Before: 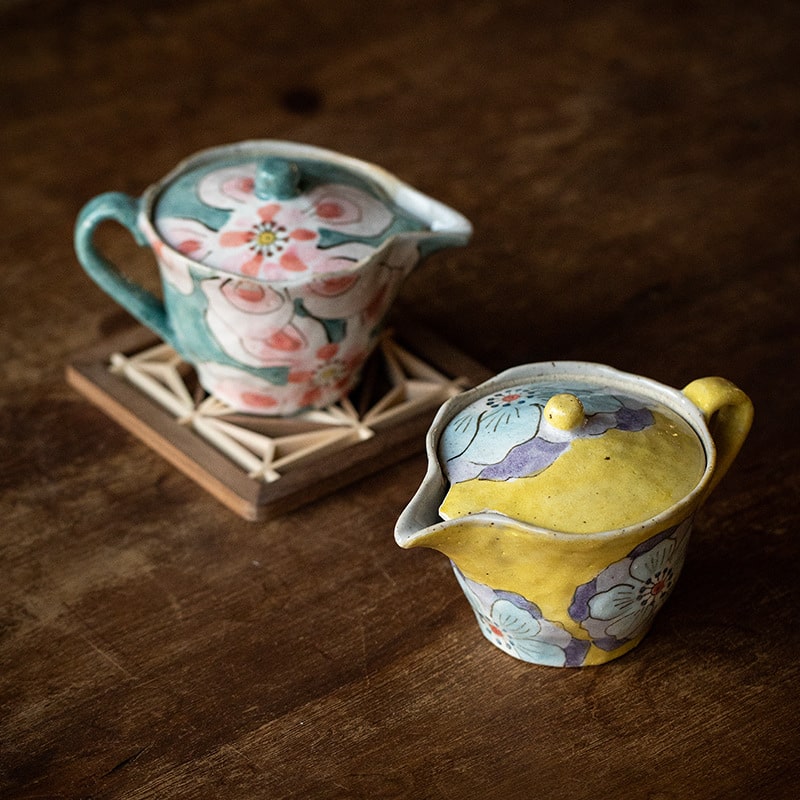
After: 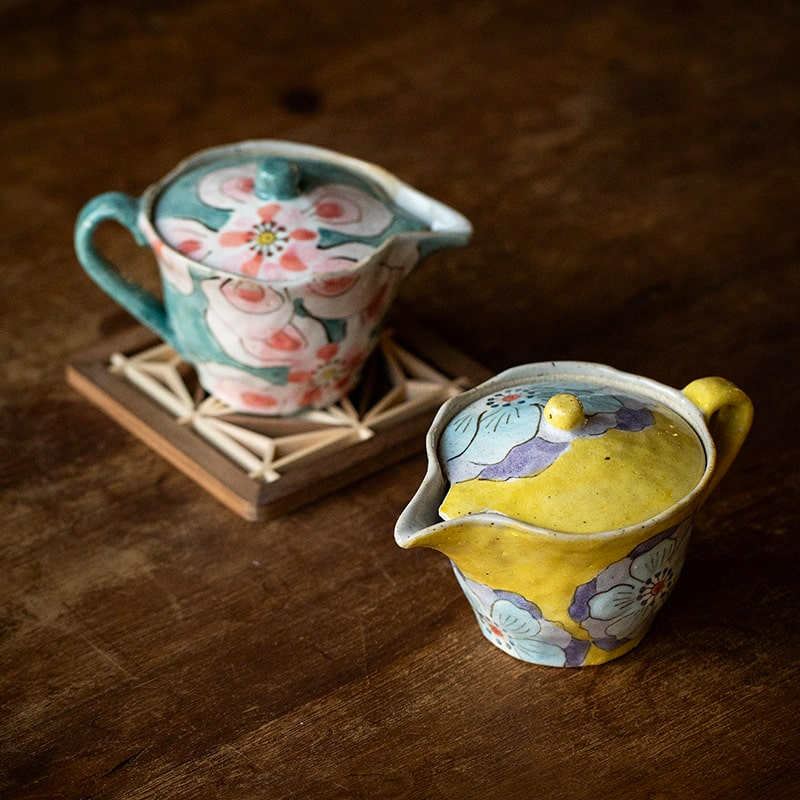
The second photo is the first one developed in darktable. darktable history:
contrast brightness saturation: contrast 0.04, saturation 0.161
